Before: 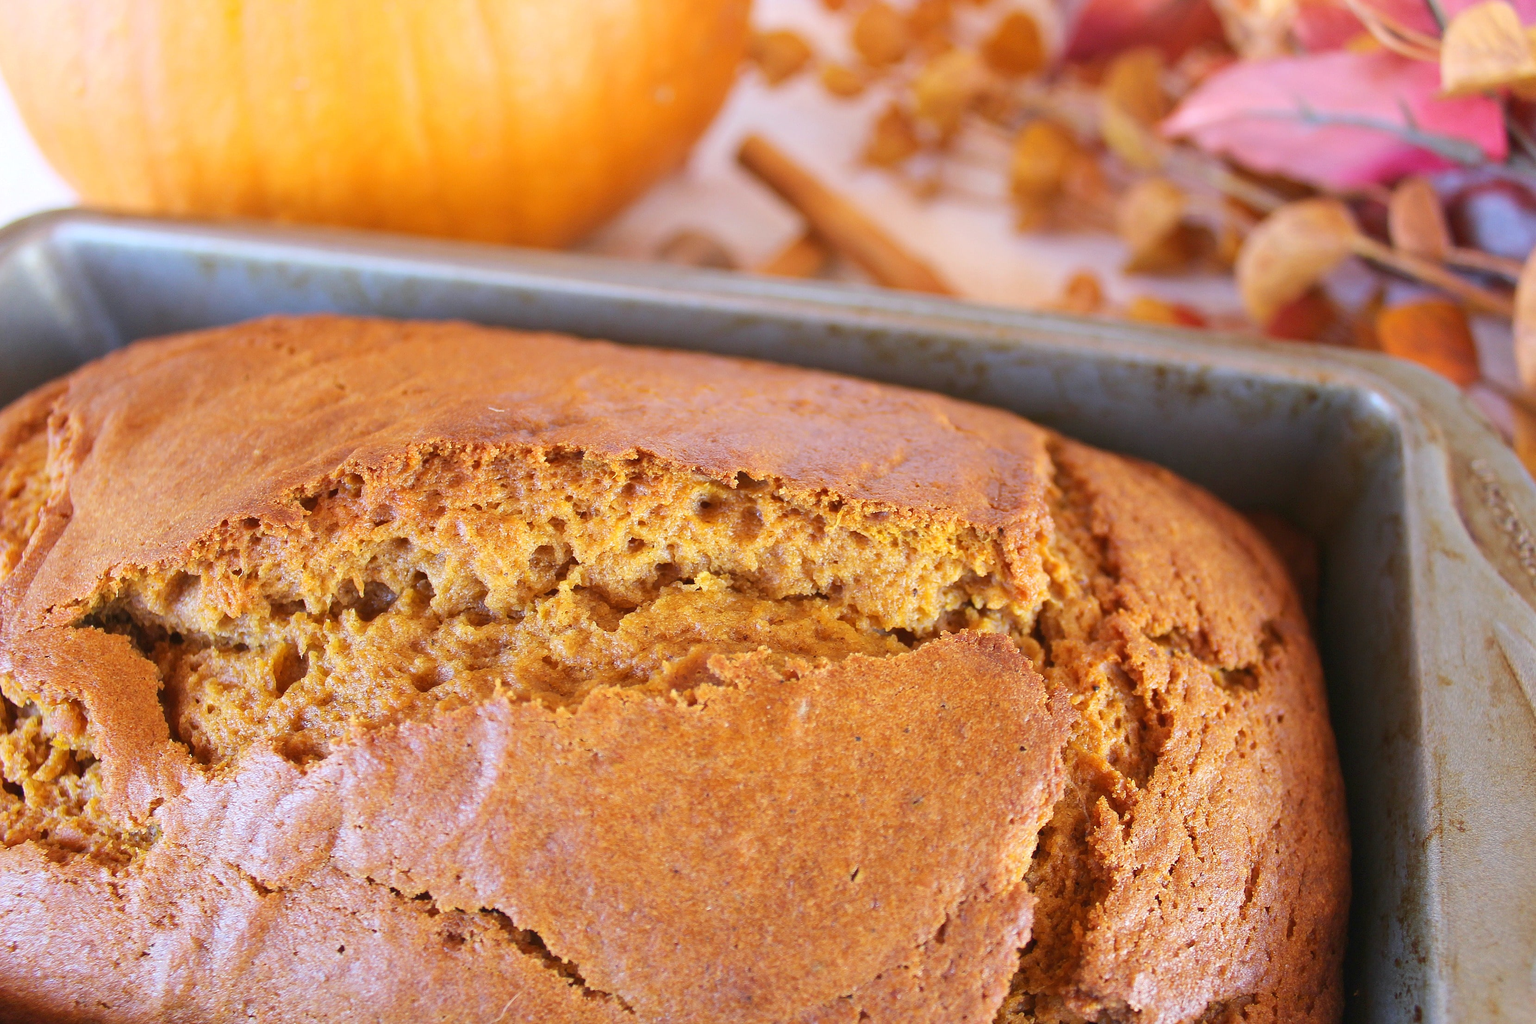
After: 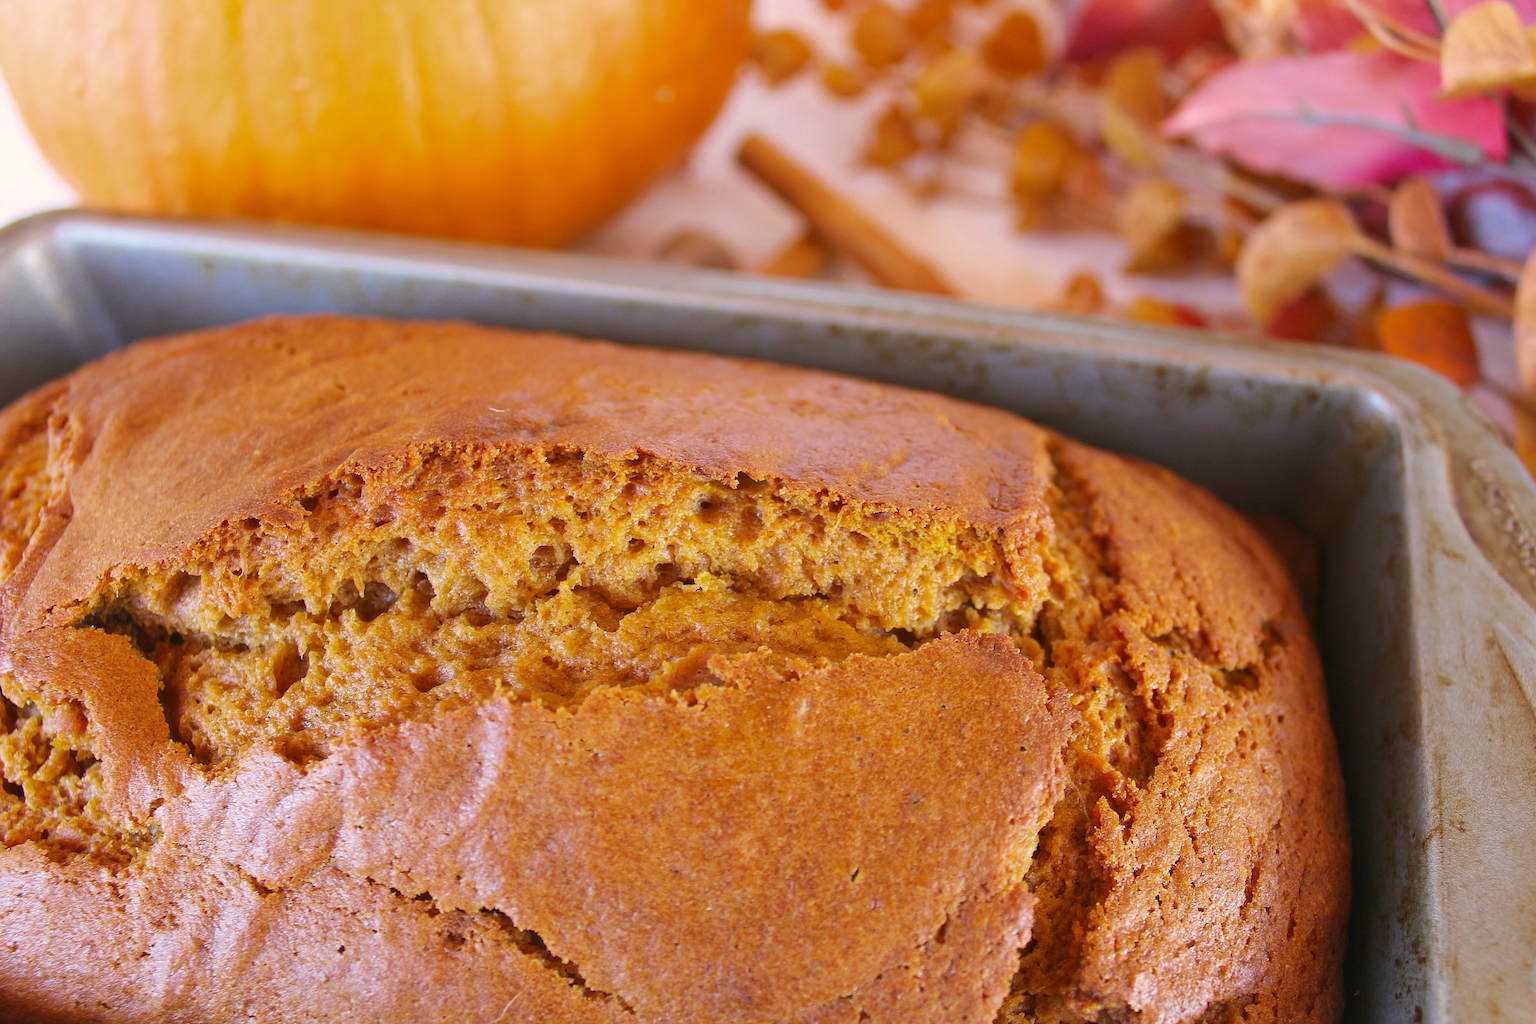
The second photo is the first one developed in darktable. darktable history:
color correction: highlights a* 3.9, highlights b* 5.09
color zones: curves: ch0 [(0, 0.444) (0.143, 0.442) (0.286, 0.441) (0.429, 0.441) (0.571, 0.441) (0.714, 0.441) (0.857, 0.442) (1, 0.444)]
